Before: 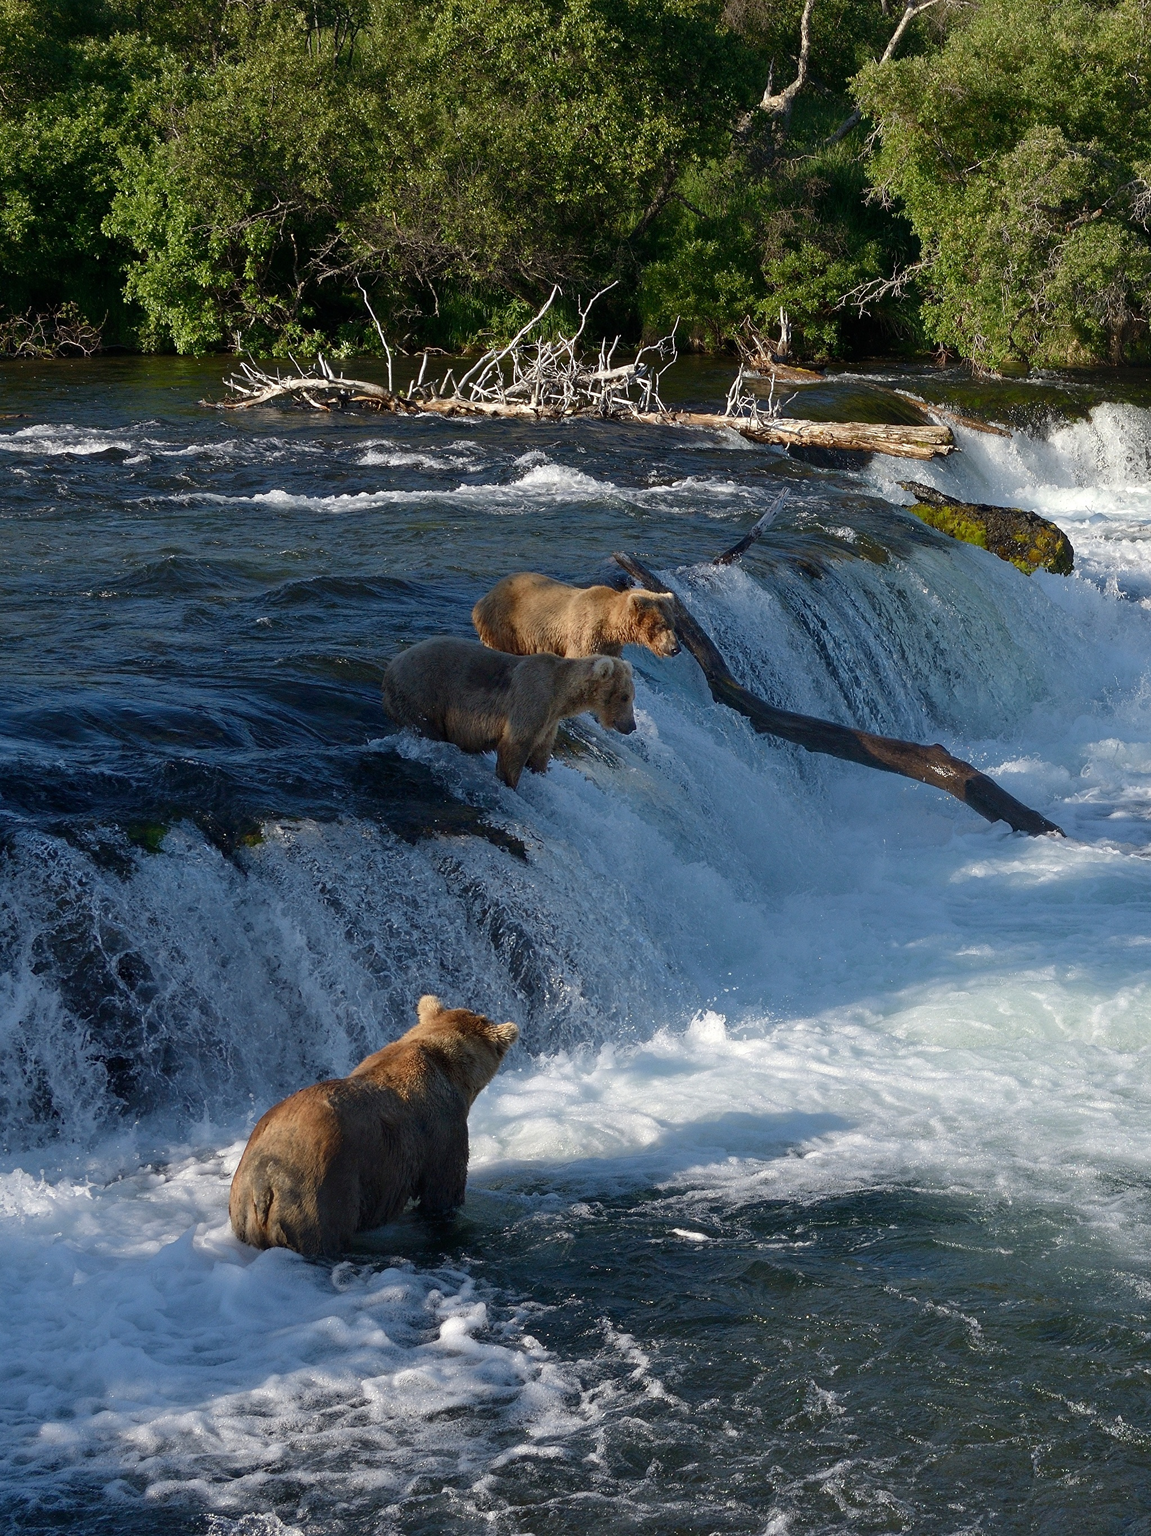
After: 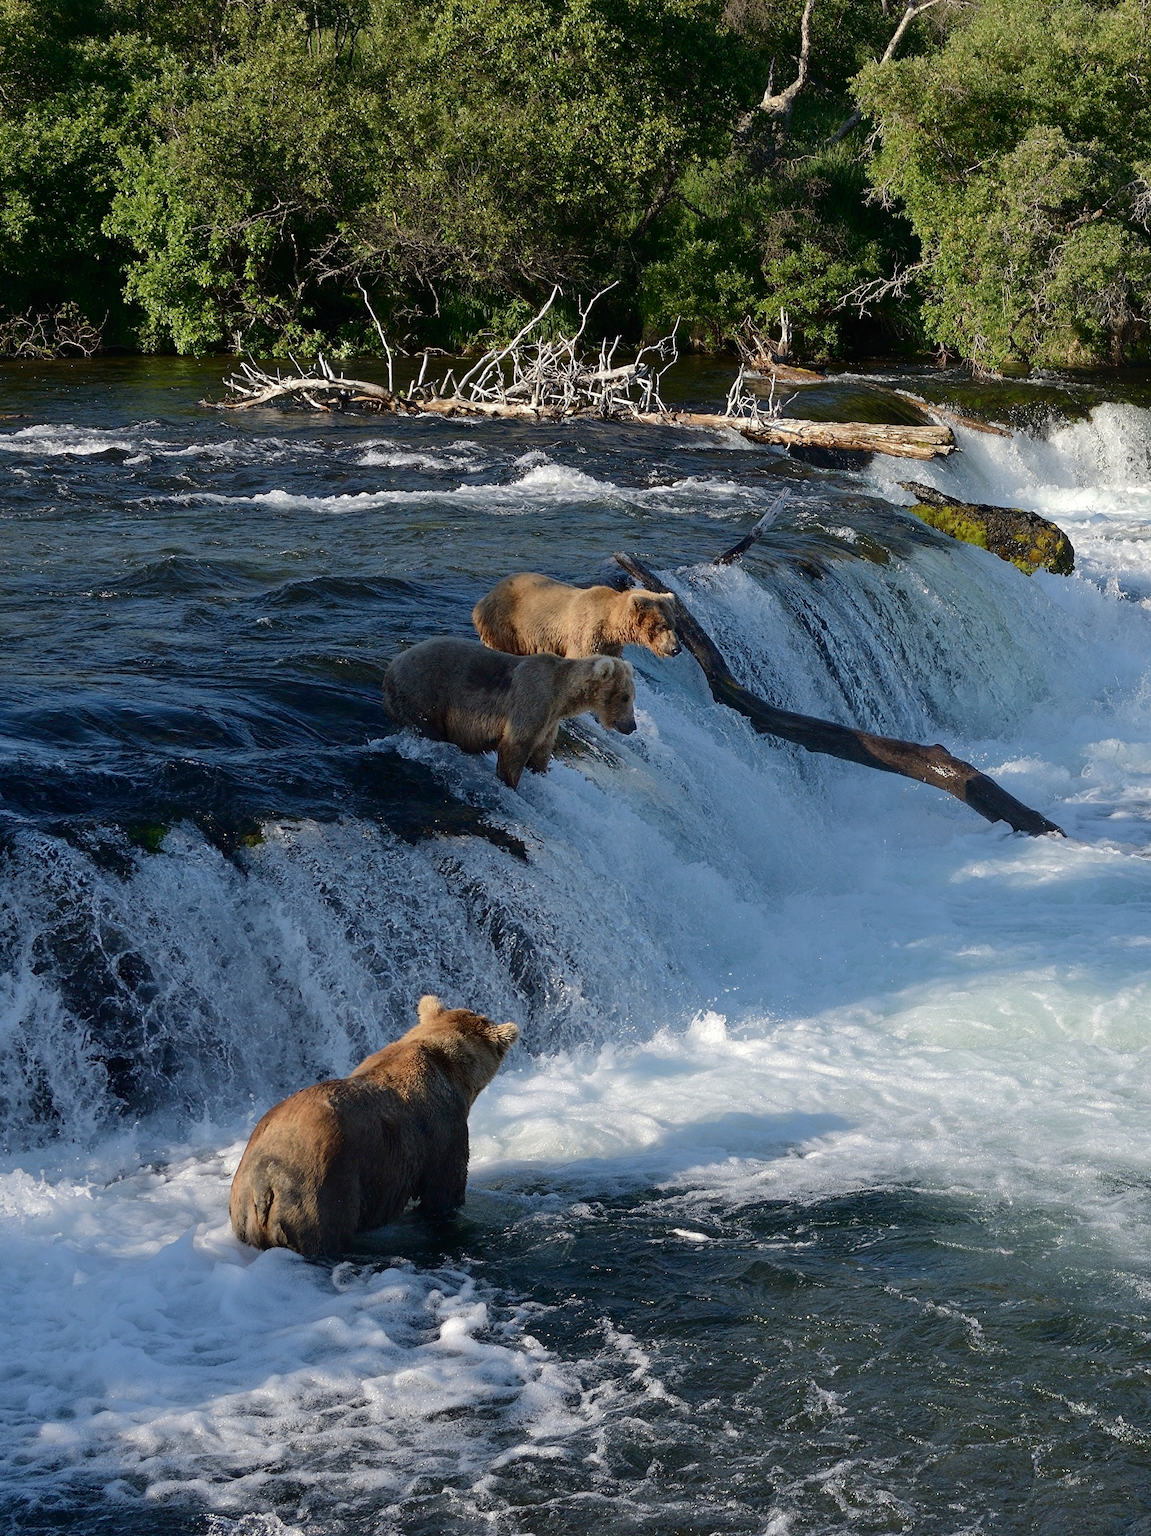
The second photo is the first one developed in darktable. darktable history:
tone curve: curves: ch0 [(0, 0) (0.003, 0.006) (0.011, 0.014) (0.025, 0.024) (0.044, 0.035) (0.069, 0.046) (0.1, 0.074) (0.136, 0.115) (0.177, 0.161) (0.224, 0.226) (0.277, 0.293) (0.335, 0.364) (0.399, 0.441) (0.468, 0.52) (0.543, 0.58) (0.623, 0.657) (0.709, 0.72) (0.801, 0.794) (0.898, 0.883) (1, 1)], color space Lab, independent channels, preserve colors none
